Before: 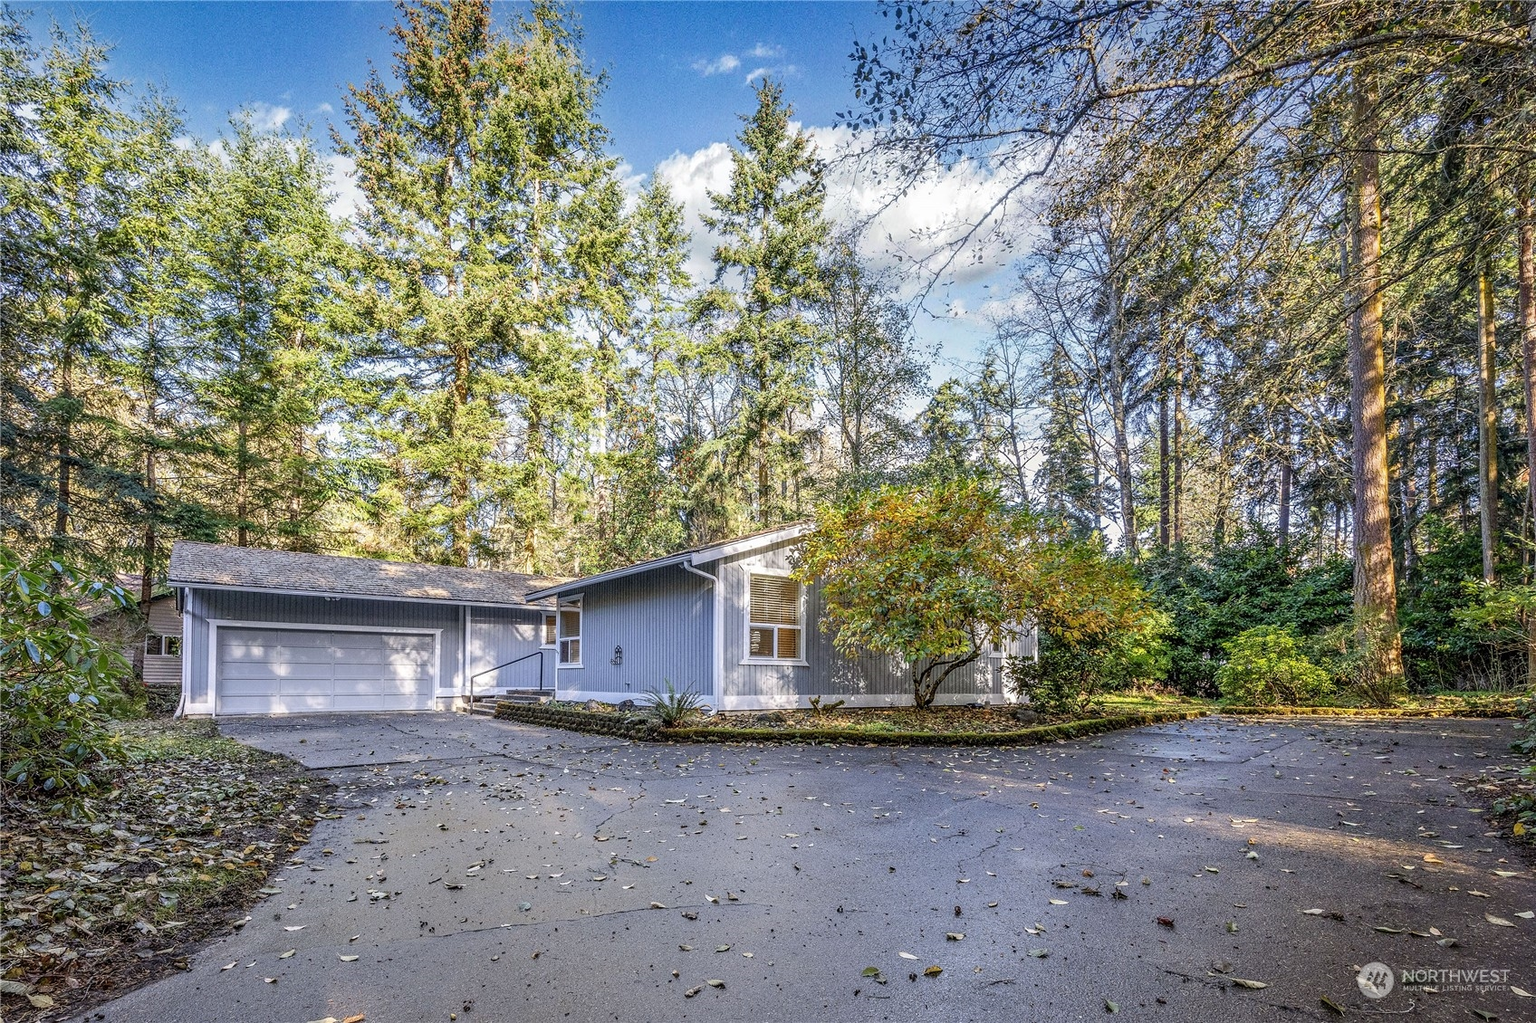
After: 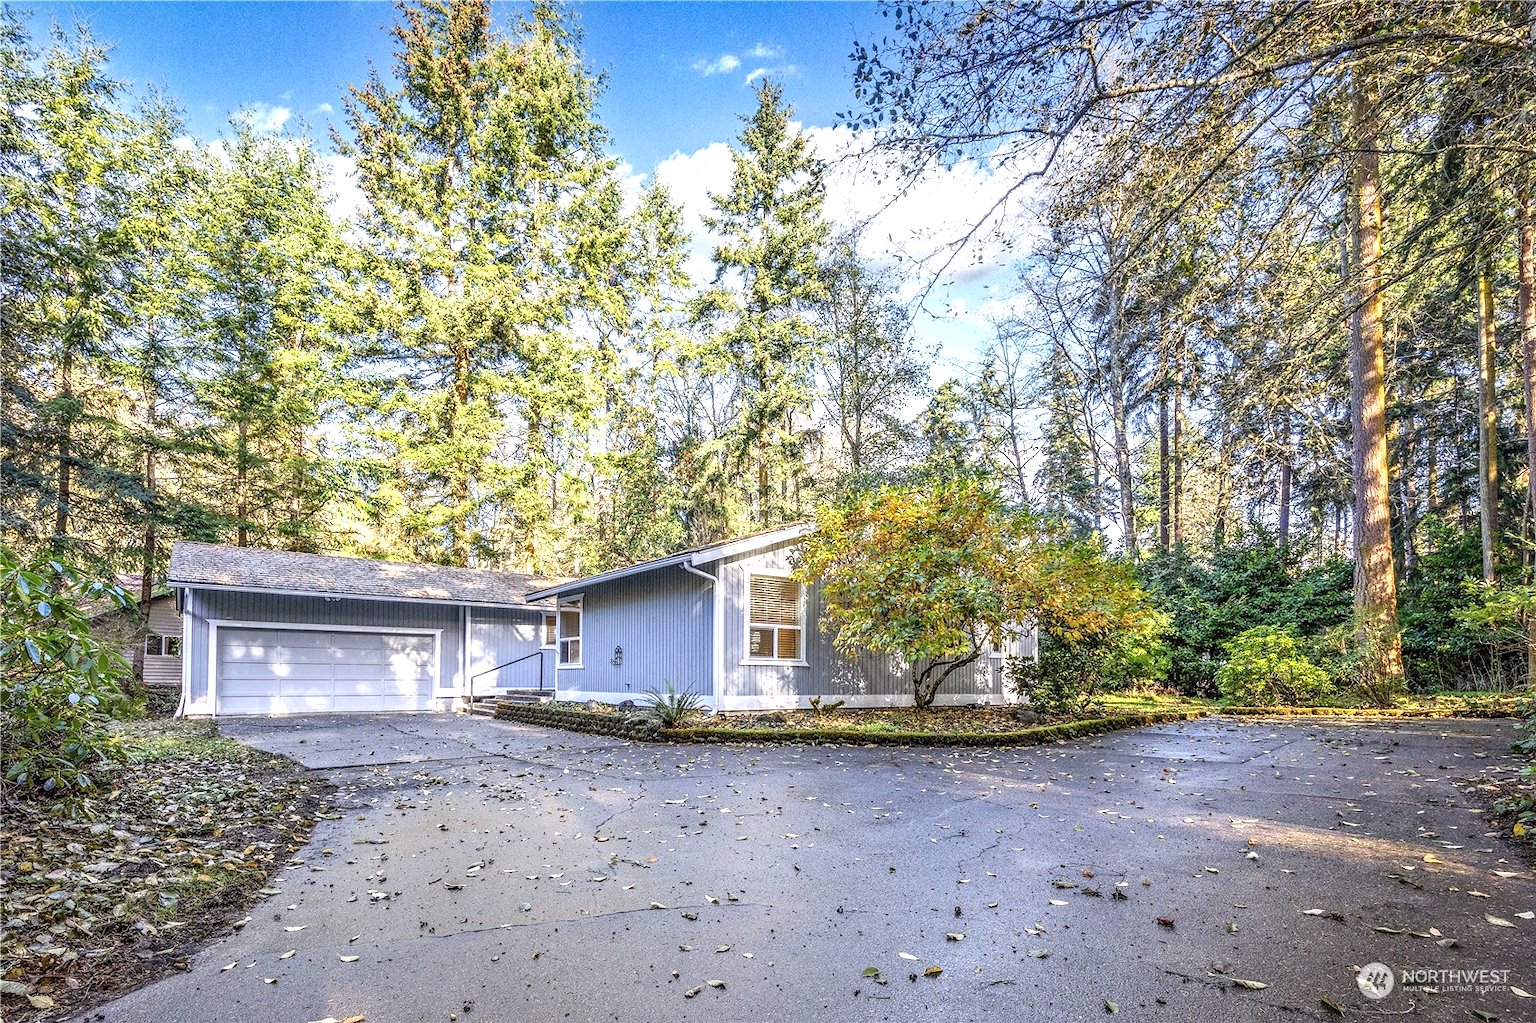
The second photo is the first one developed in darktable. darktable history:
exposure: black level correction 0, exposure 0.68 EV, compensate highlight preservation false
